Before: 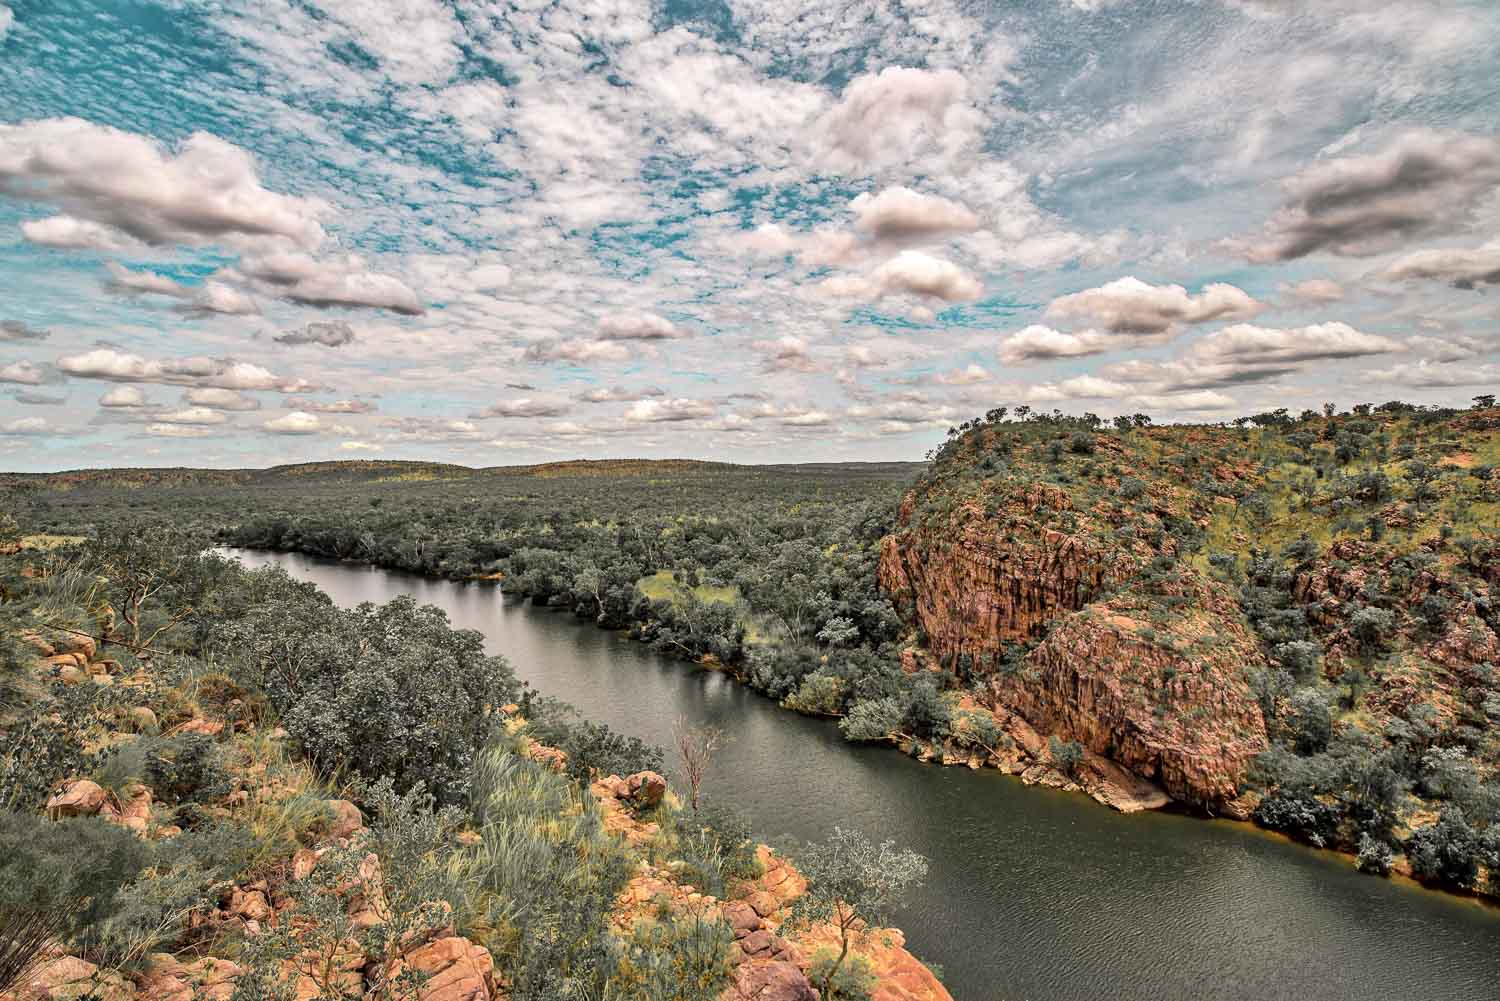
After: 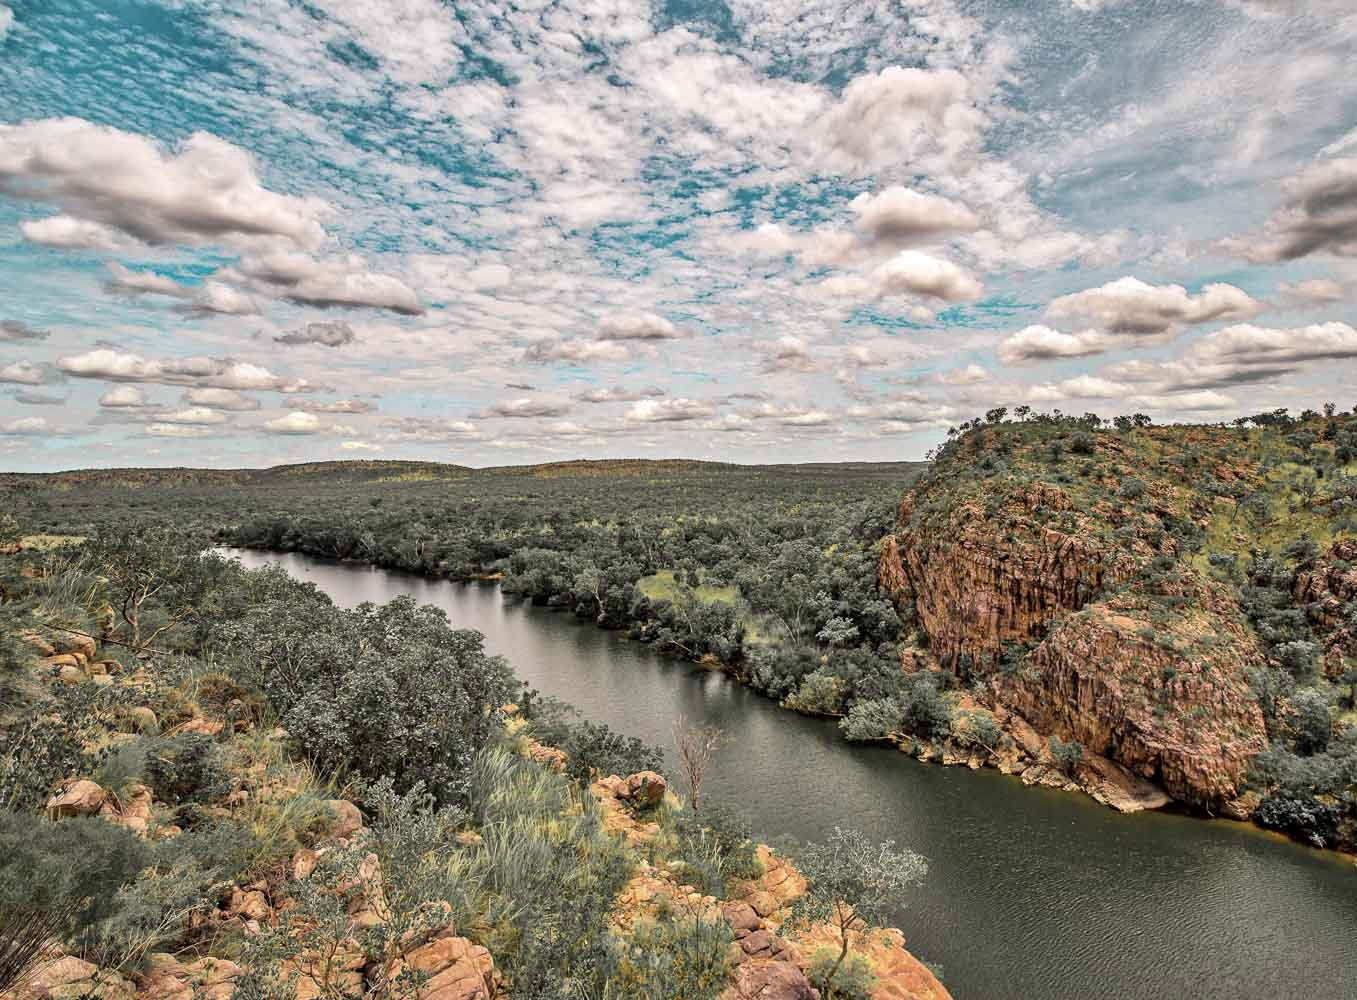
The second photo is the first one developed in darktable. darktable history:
color zones: curves: ch1 [(0.113, 0.438) (0.75, 0.5)]; ch2 [(0.12, 0.526) (0.75, 0.5)]
crop: right 9.509%, bottom 0.031%
